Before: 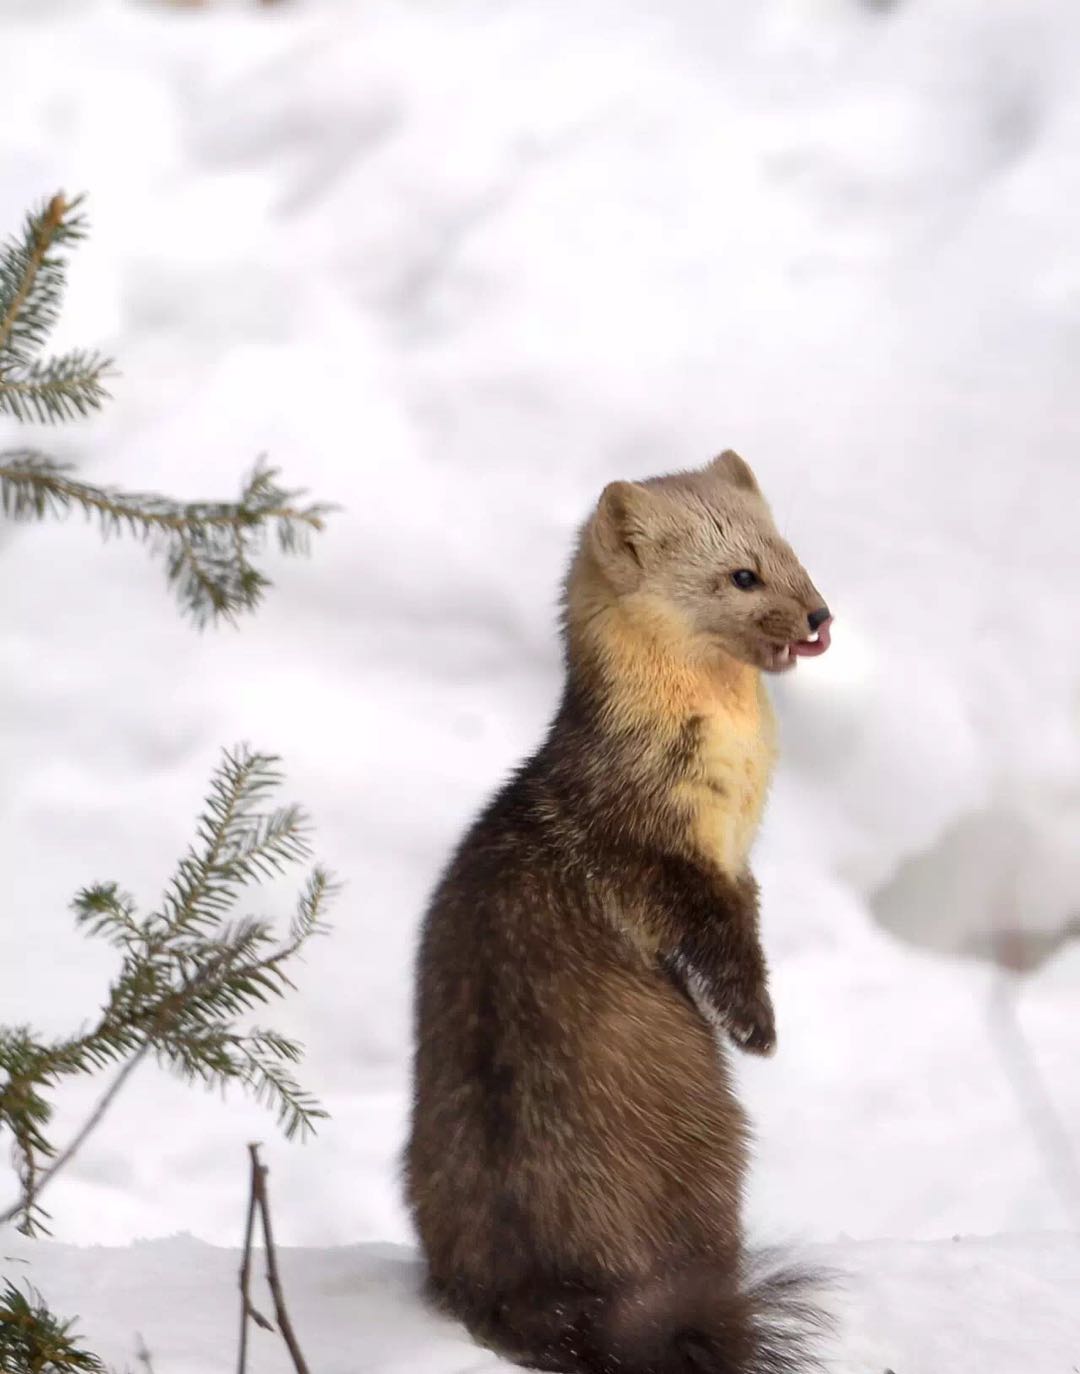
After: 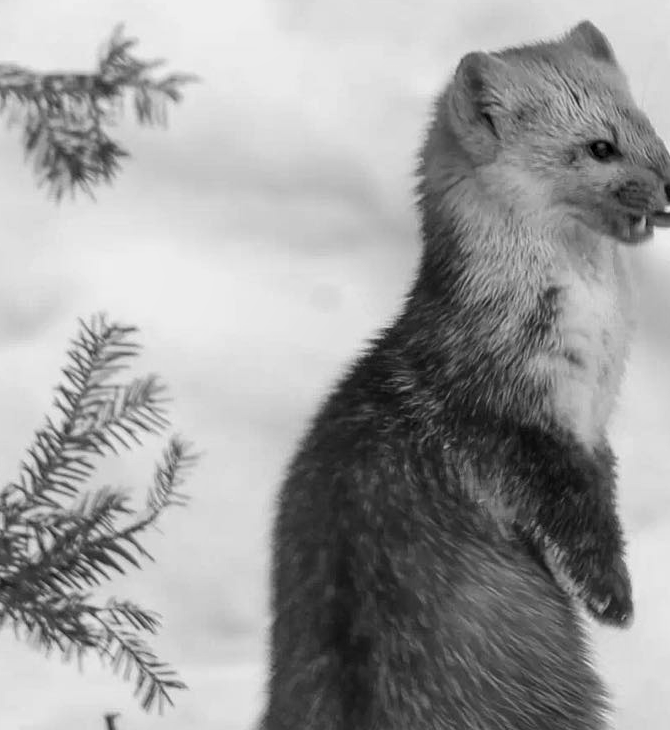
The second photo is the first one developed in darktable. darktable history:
crop: left 13.312%, top 31.28%, right 24.627%, bottom 15.582%
local contrast: on, module defaults
monochrome: a -92.57, b 58.91
